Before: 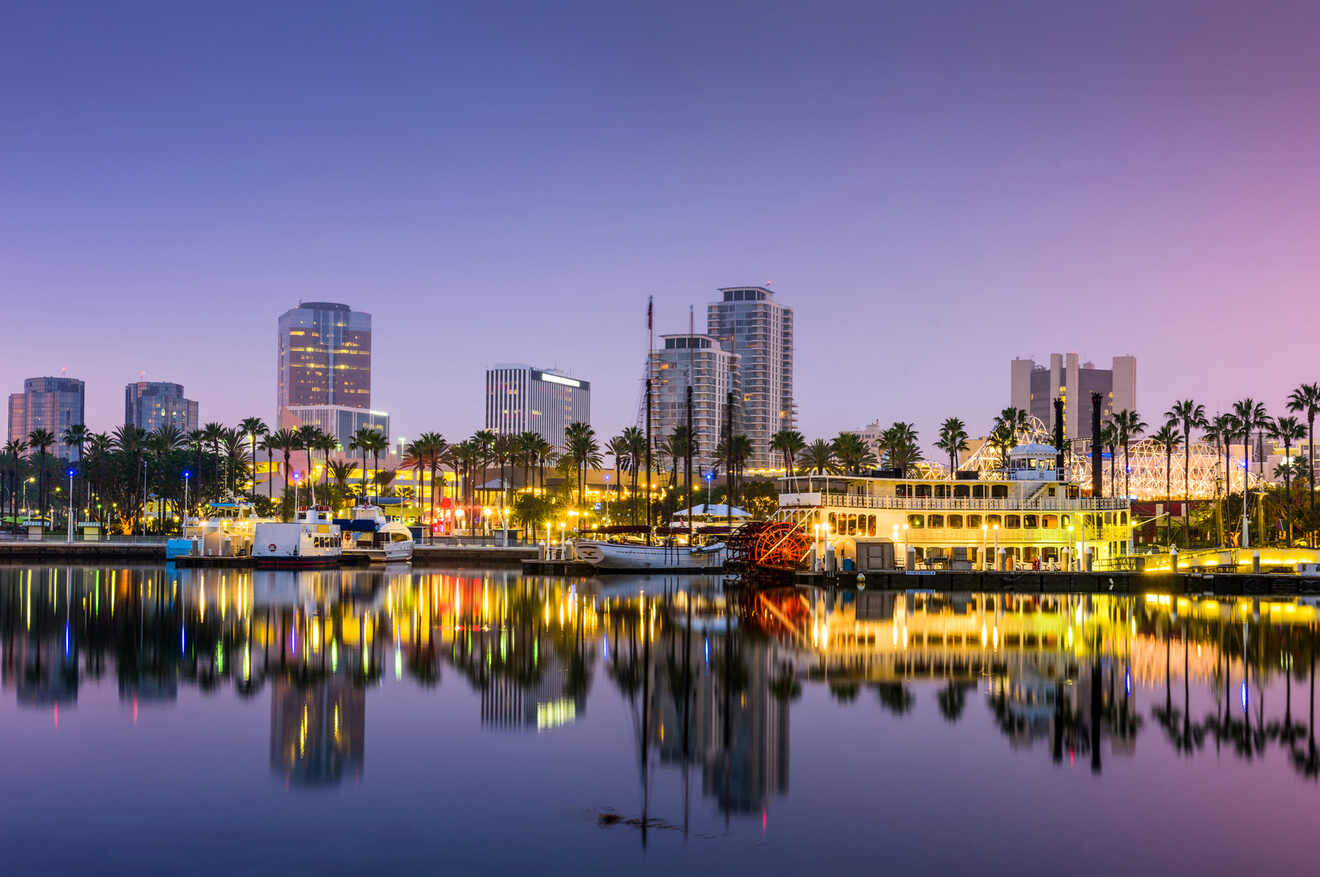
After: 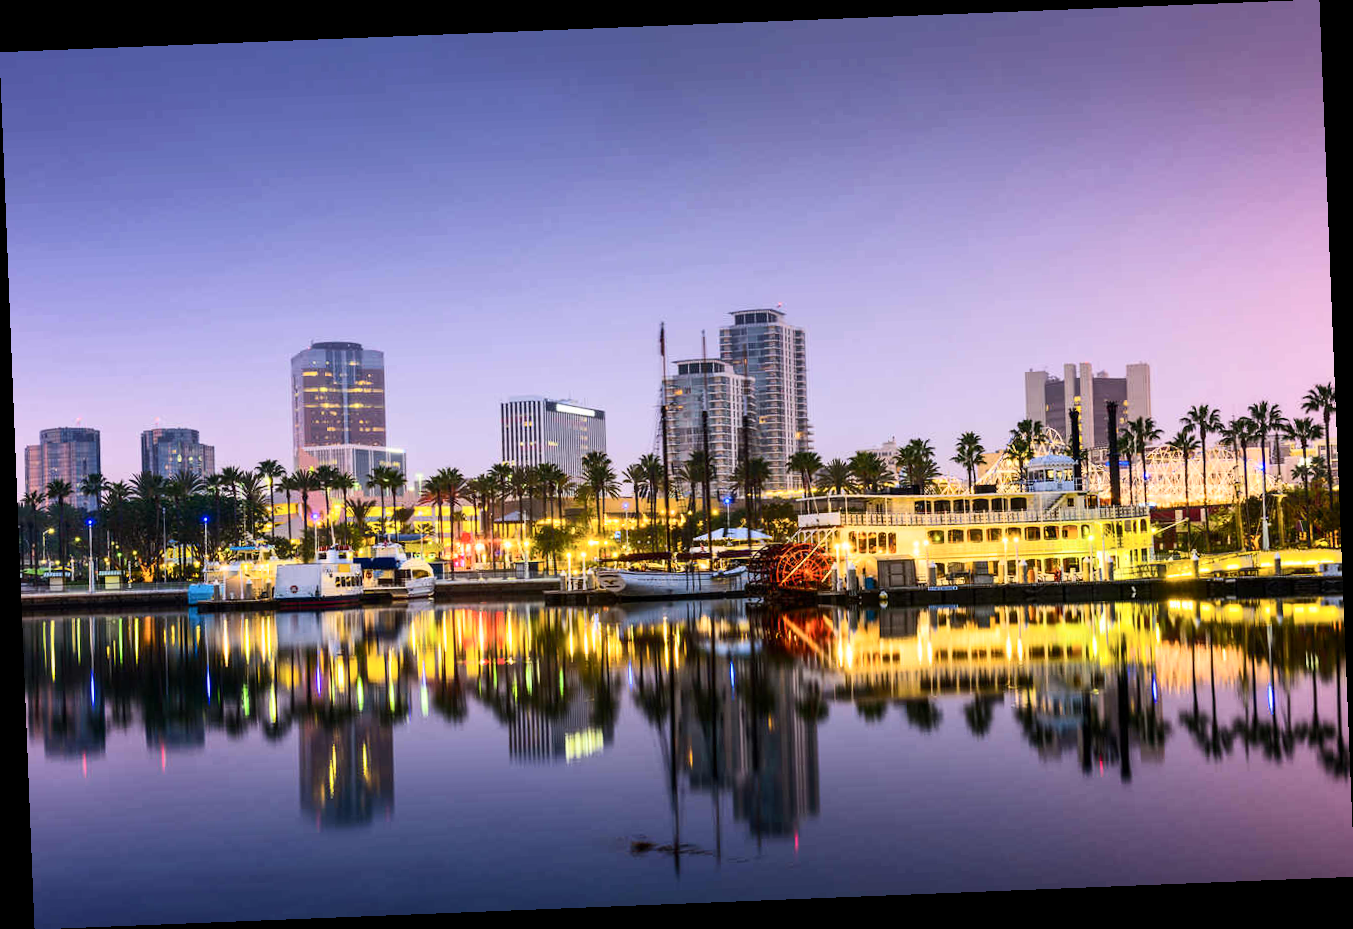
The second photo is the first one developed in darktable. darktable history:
contrast brightness saturation: contrast 0.24, brightness 0.09
rotate and perspective: rotation -2.29°, automatic cropping off
